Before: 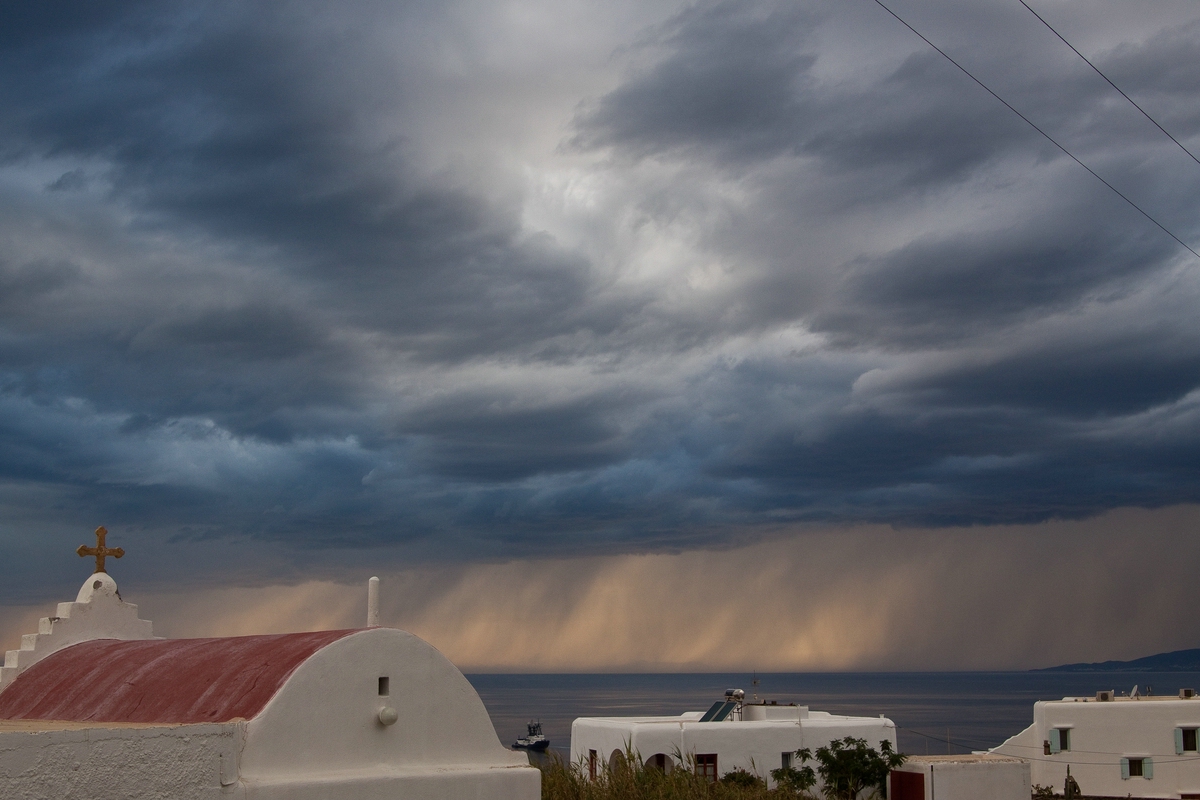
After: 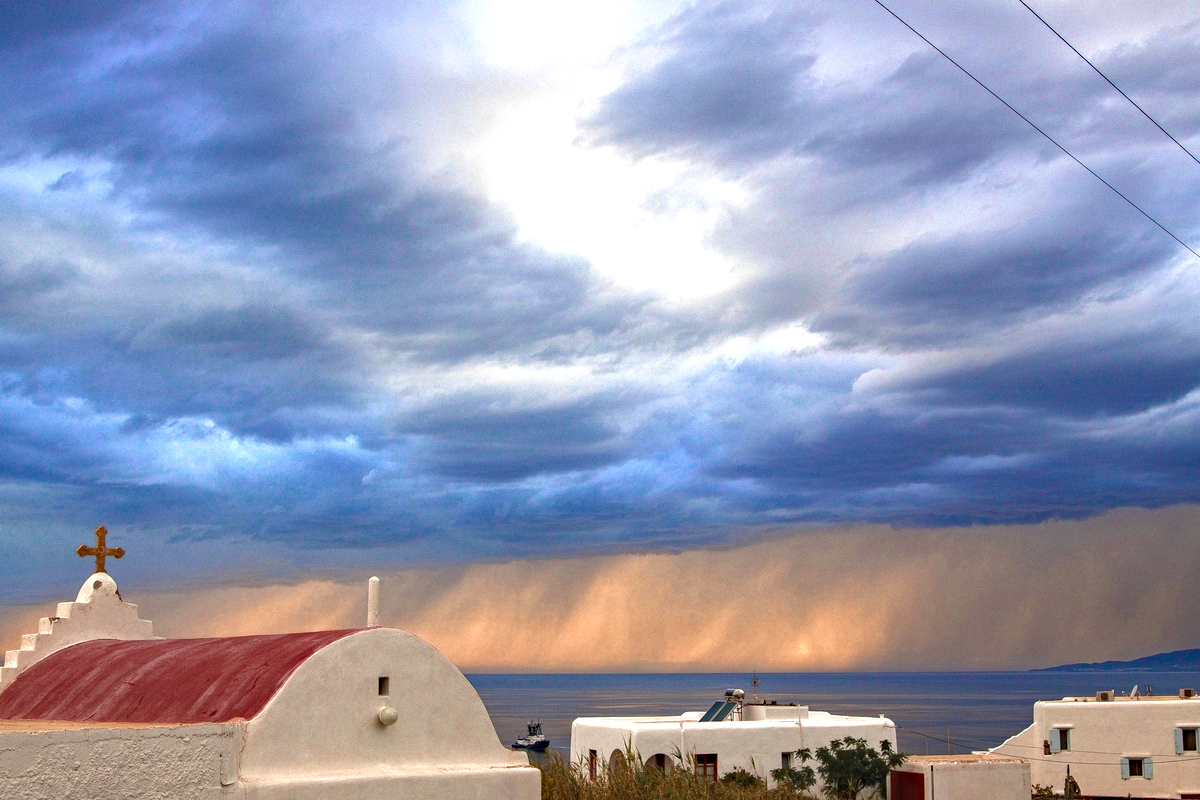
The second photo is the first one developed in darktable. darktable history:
exposure: black level correction -0.002, exposure 1.356 EV, compensate highlight preservation false
haze removal: compatibility mode true, adaptive false
color zones: curves: ch0 [(0, 0.363) (0.128, 0.373) (0.25, 0.5) (0.402, 0.407) (0.521, 0.525) (0.63, 0.559) (0.729, 0.662) (0.867, 0.471)]; ch1 [(0, 0.515) (0.136, 0.618) (0.25, 0.5) (0.378, 0) (0.516, 0) (0.622, 0.593) (0.737, 0.819) (0.87, 0.593)]; ch2 [(0, 0.529) (0.128, 0.471) (0.282, 0.451) (0.386, 0.662) (0.516, 0.525) (0.633, 0.554) (0.75, 0.62) (0.875, 0.441)]
velvia: strength 15.1%
local contrast: on, module defaults
